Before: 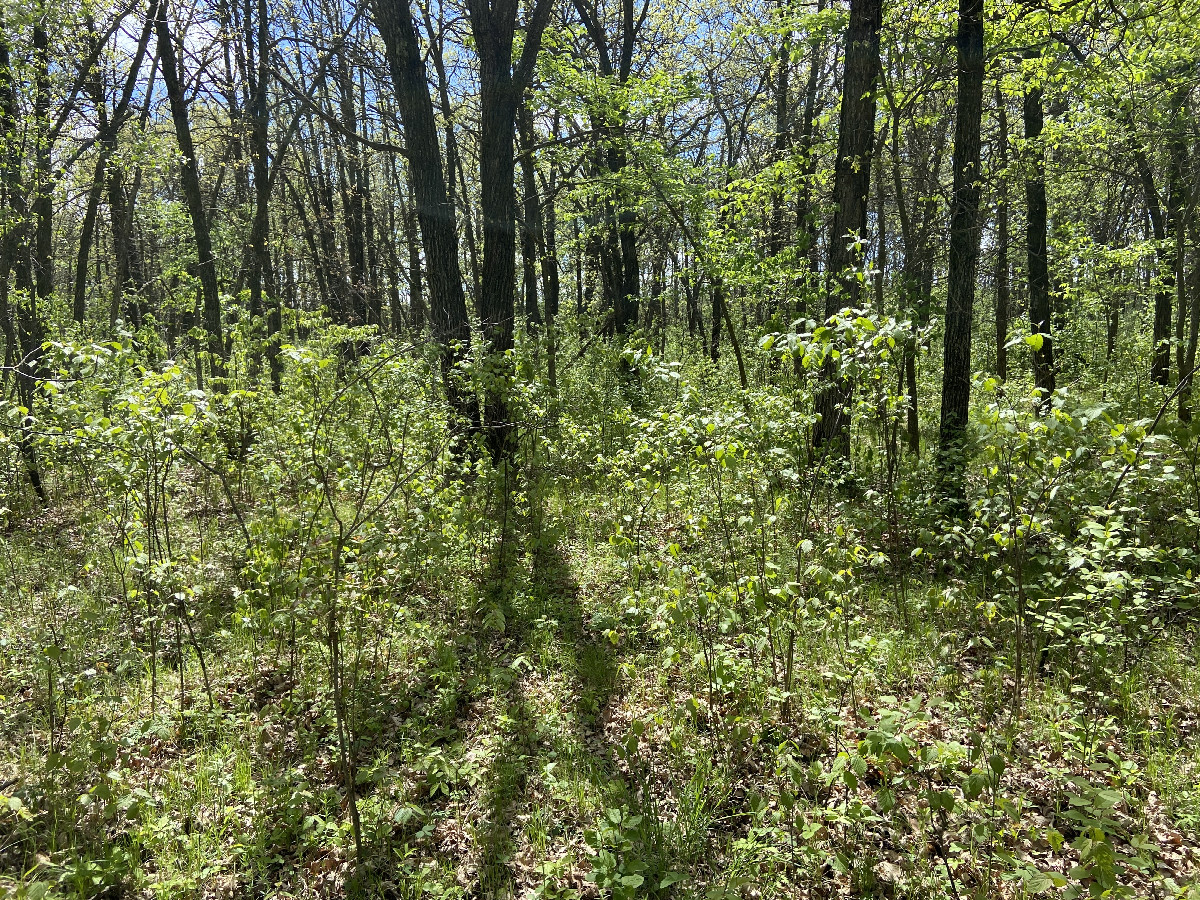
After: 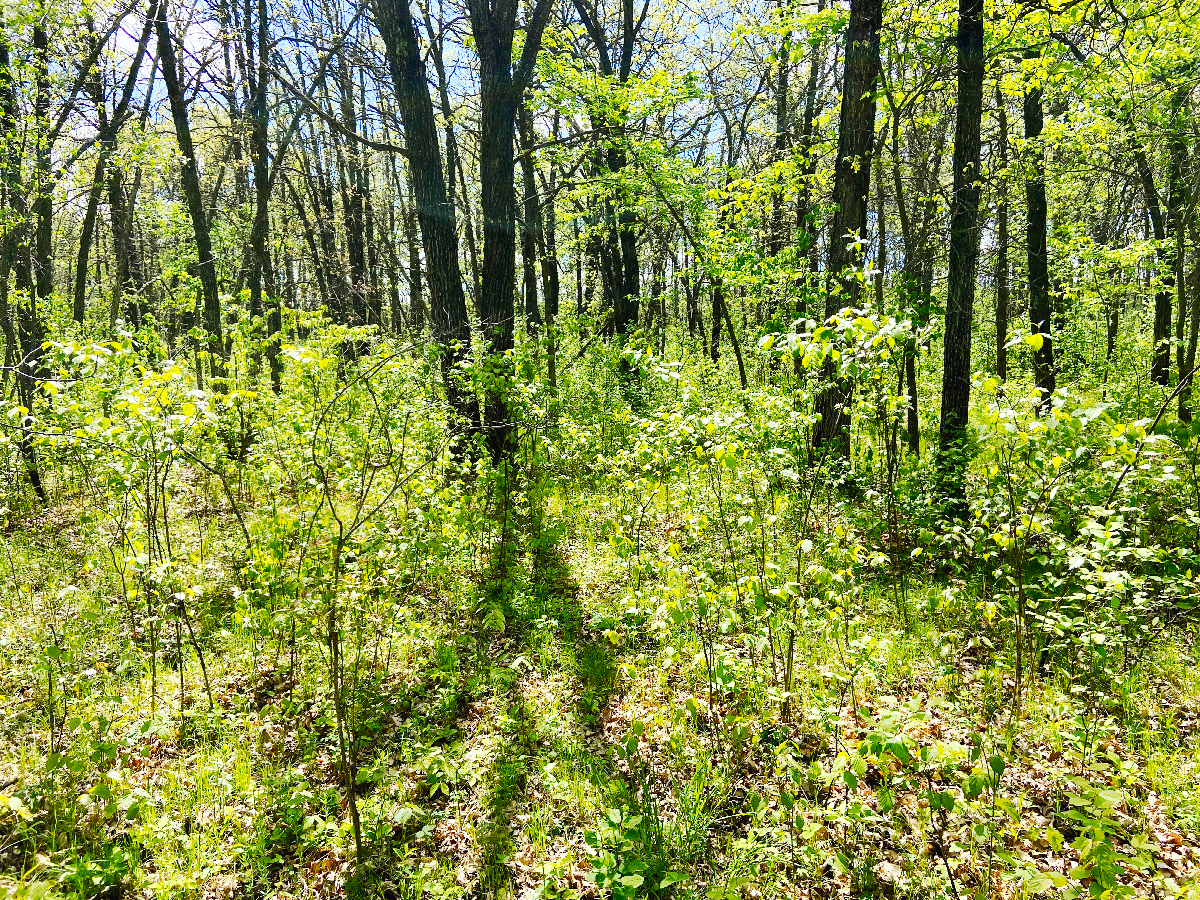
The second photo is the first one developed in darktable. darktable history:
exposure: black level correction -0.002, exposure 0.534 EV, compensate highlight preservation false
contrast brightness saturation: contrast 0.095, saturation 0.273
color balance rgb: shadows lift › luminance -19.778%, perceptual saturation grading › global saturation 19.691%, perceptual brilliance grading › global brilliance 10.307%, perceptual brilliance grading › shadows 15.159%
tone curve: curves: ch0 [(0, 0.017) (0.091, 0.04) (0.296, 0.276) (0.439, 0.482) (0.64, 0.729) (0.785, 0.817) (0.995, 0.917)]; ch1 [(0, 0) (0.384, 0.365) (0.463, 0.447) (0.486, 0.474) (0.503, 0.497) (0.526, 0.52) (0.555, 0.564) (0.578, 0.589) (0.638, 0.66) (0.766, 0.773) (1, 1)]; ch2 [(0, 0) (0.374, 0.344) (0.446, 0.443) (0.501, 0.509) (0.528, 0.522) (0.569, 0.593) (0.61, 0.646) (0.666, 0.688) (1, 1)], preserve colors none
